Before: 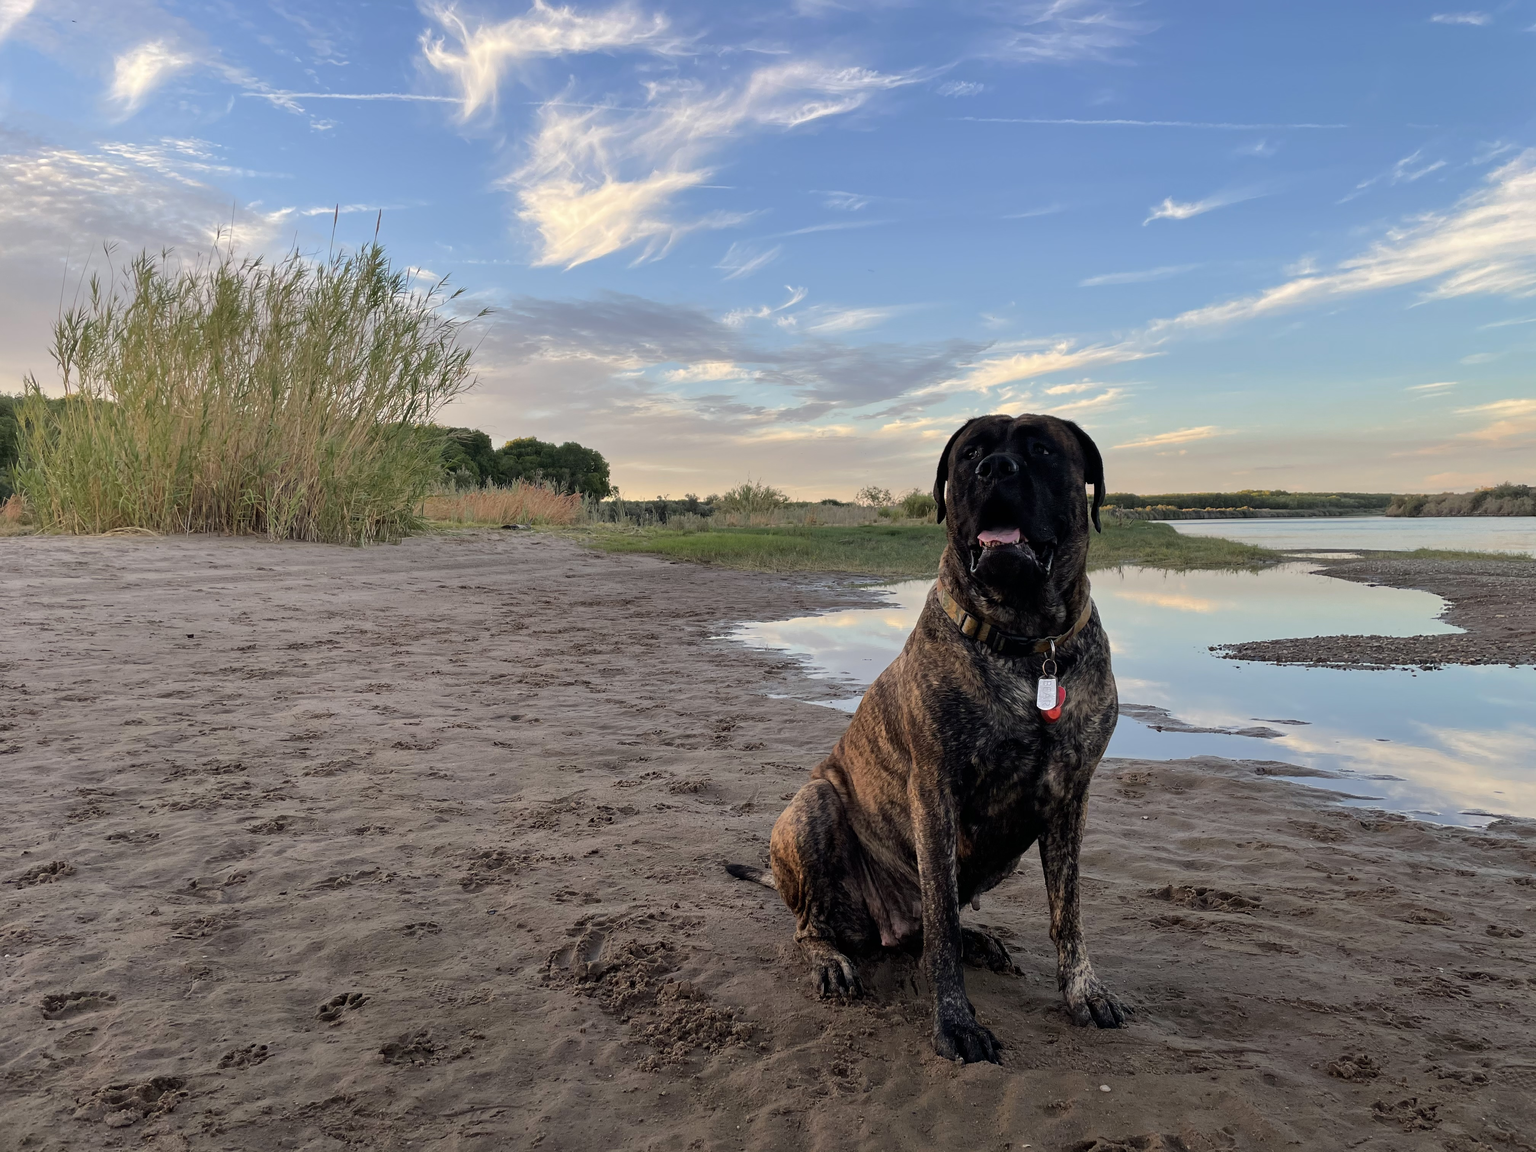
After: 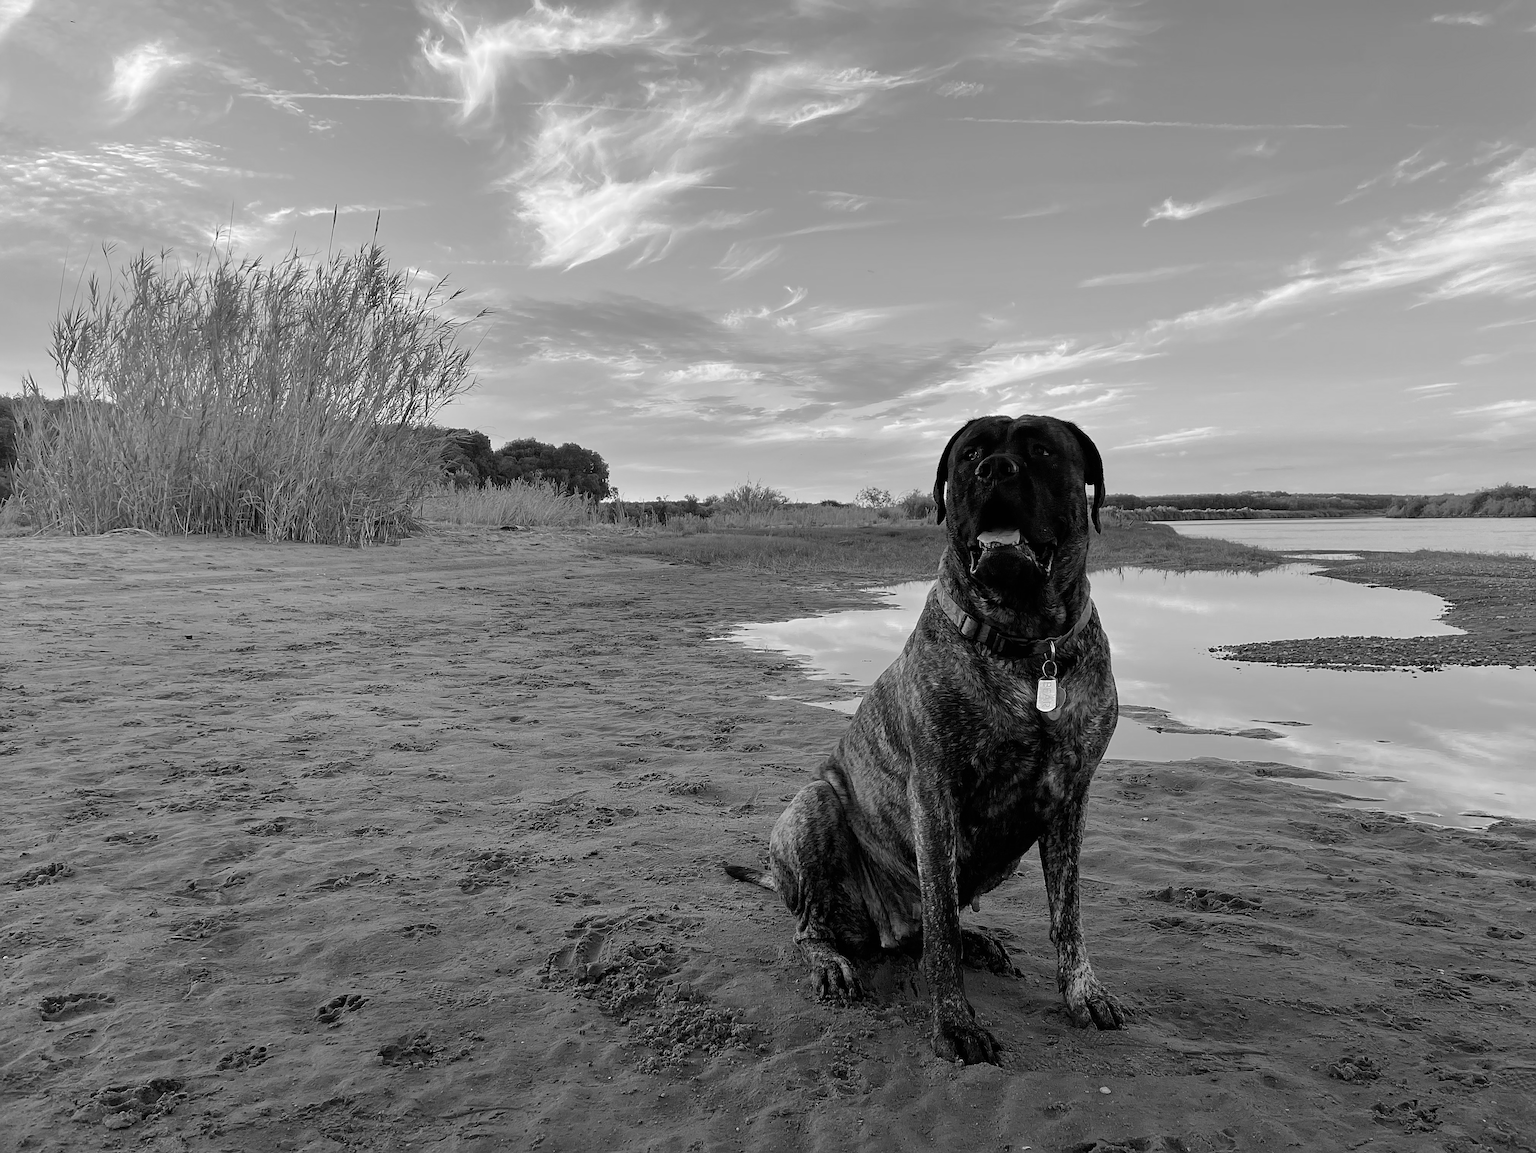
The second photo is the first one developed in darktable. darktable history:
crop and rotate: left 0.126%
sharpen: on, module defaults
color zones: curves: ch1 [(0, 0.679) (0.143, 0.647) (0.286, 0.261) (0.378, -0.011) (0.571, 0.396) (0.714, 0.399) (0.857, 0.406) (1, 0.679)]
color correction: highlights a* 11.96, highlights b* 11.58
color contrast: green-magenta contrast 0, blue-yellow contrast 0
velvia: on, module defaults
